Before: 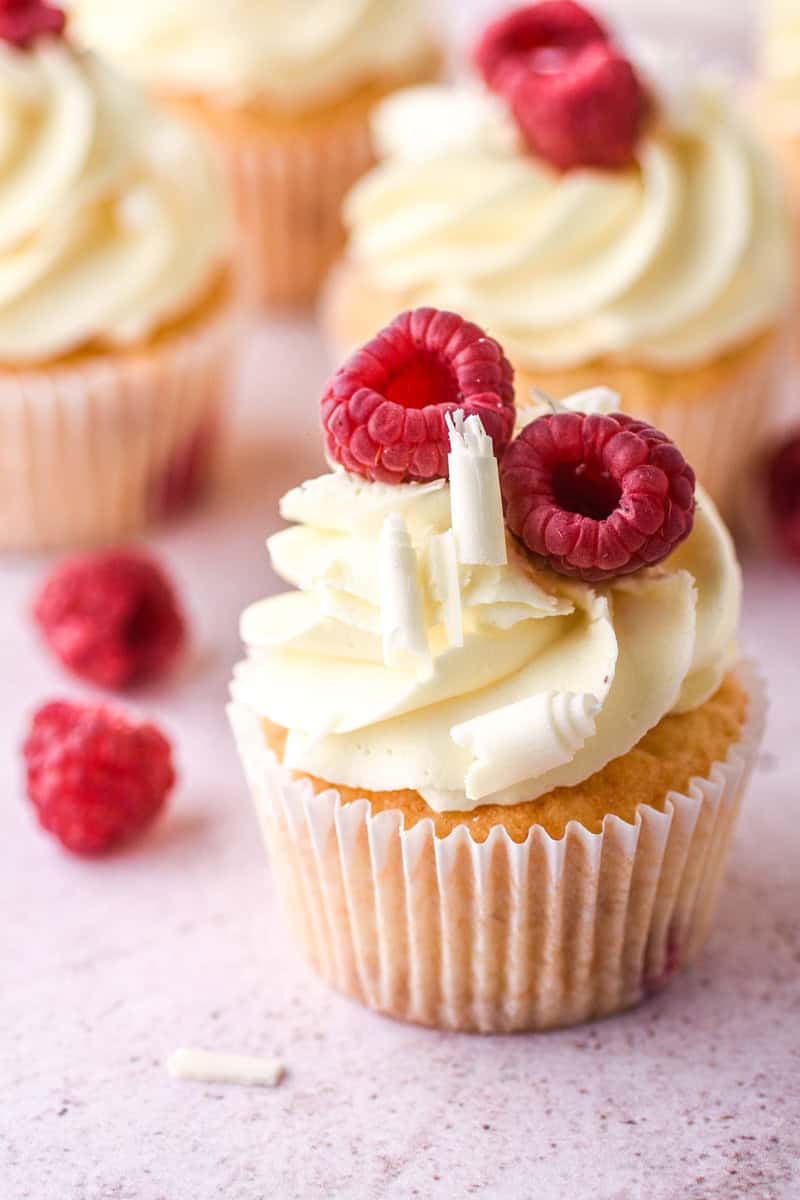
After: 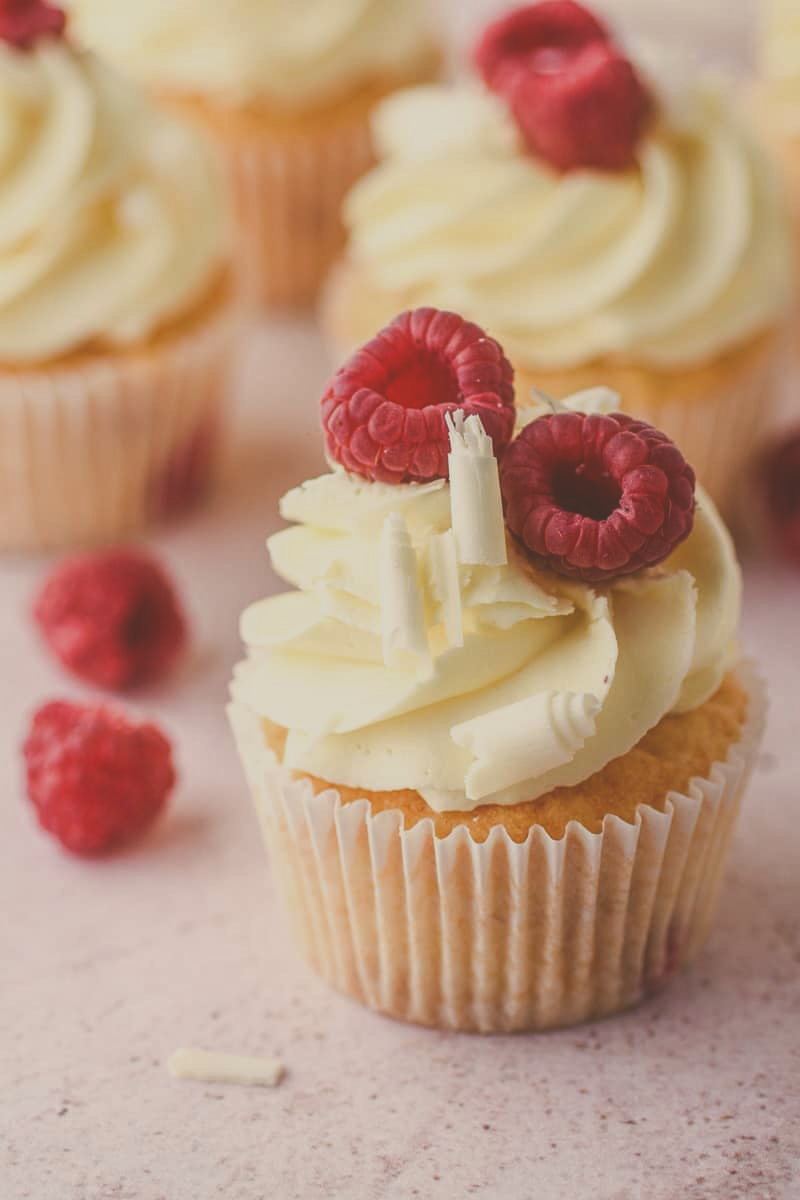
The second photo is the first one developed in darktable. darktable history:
contrast equalizer: y [[0.5, 0.5, 0.472, 0.5, 0.5, 0.5], [0.5 ×6], [0.5 ×6], [0 ×6], [0 ×6]]
exposure: black level correction -0.036, exposure -0.497 EV, compensate highlight preservation false
haze removal: strength -0.05
color balance: lift [1.005, 1.002, 0.998, 0.998], gamma [1, 1.021, 1.02, 0.979], gain [0.923, 1.066, 1.056, 0.934]
